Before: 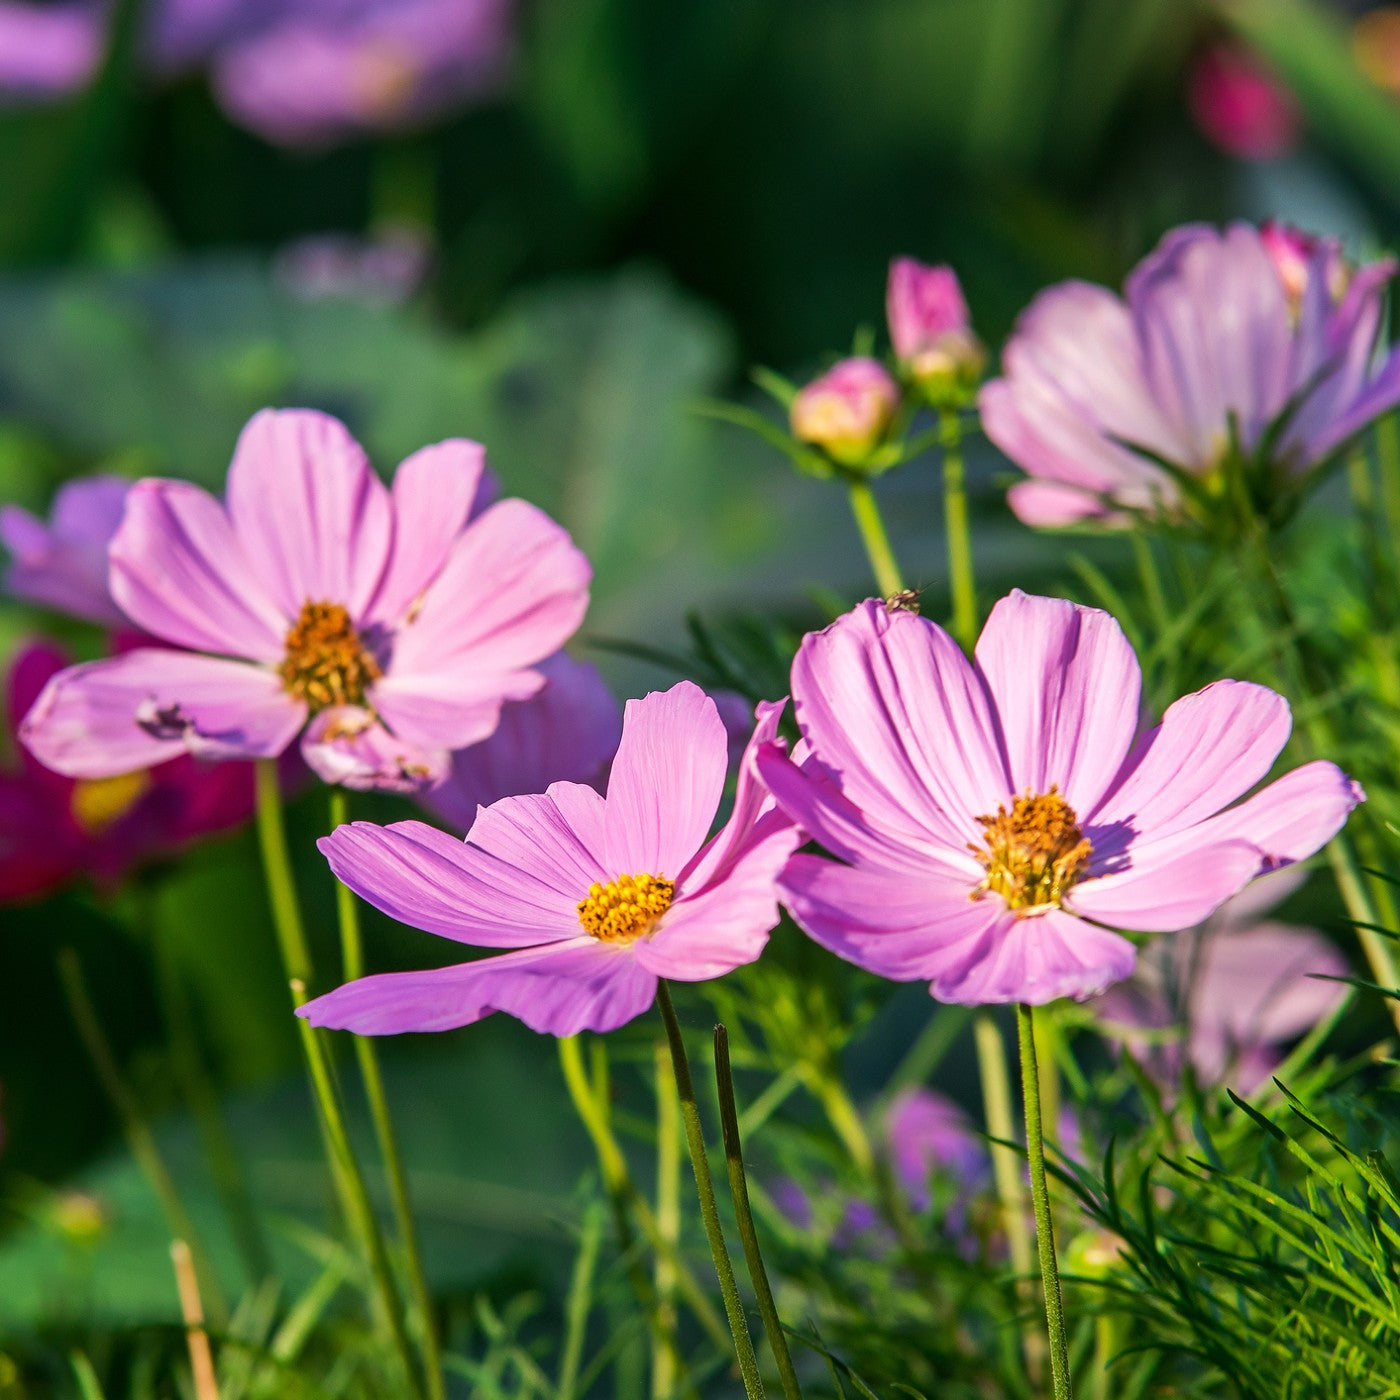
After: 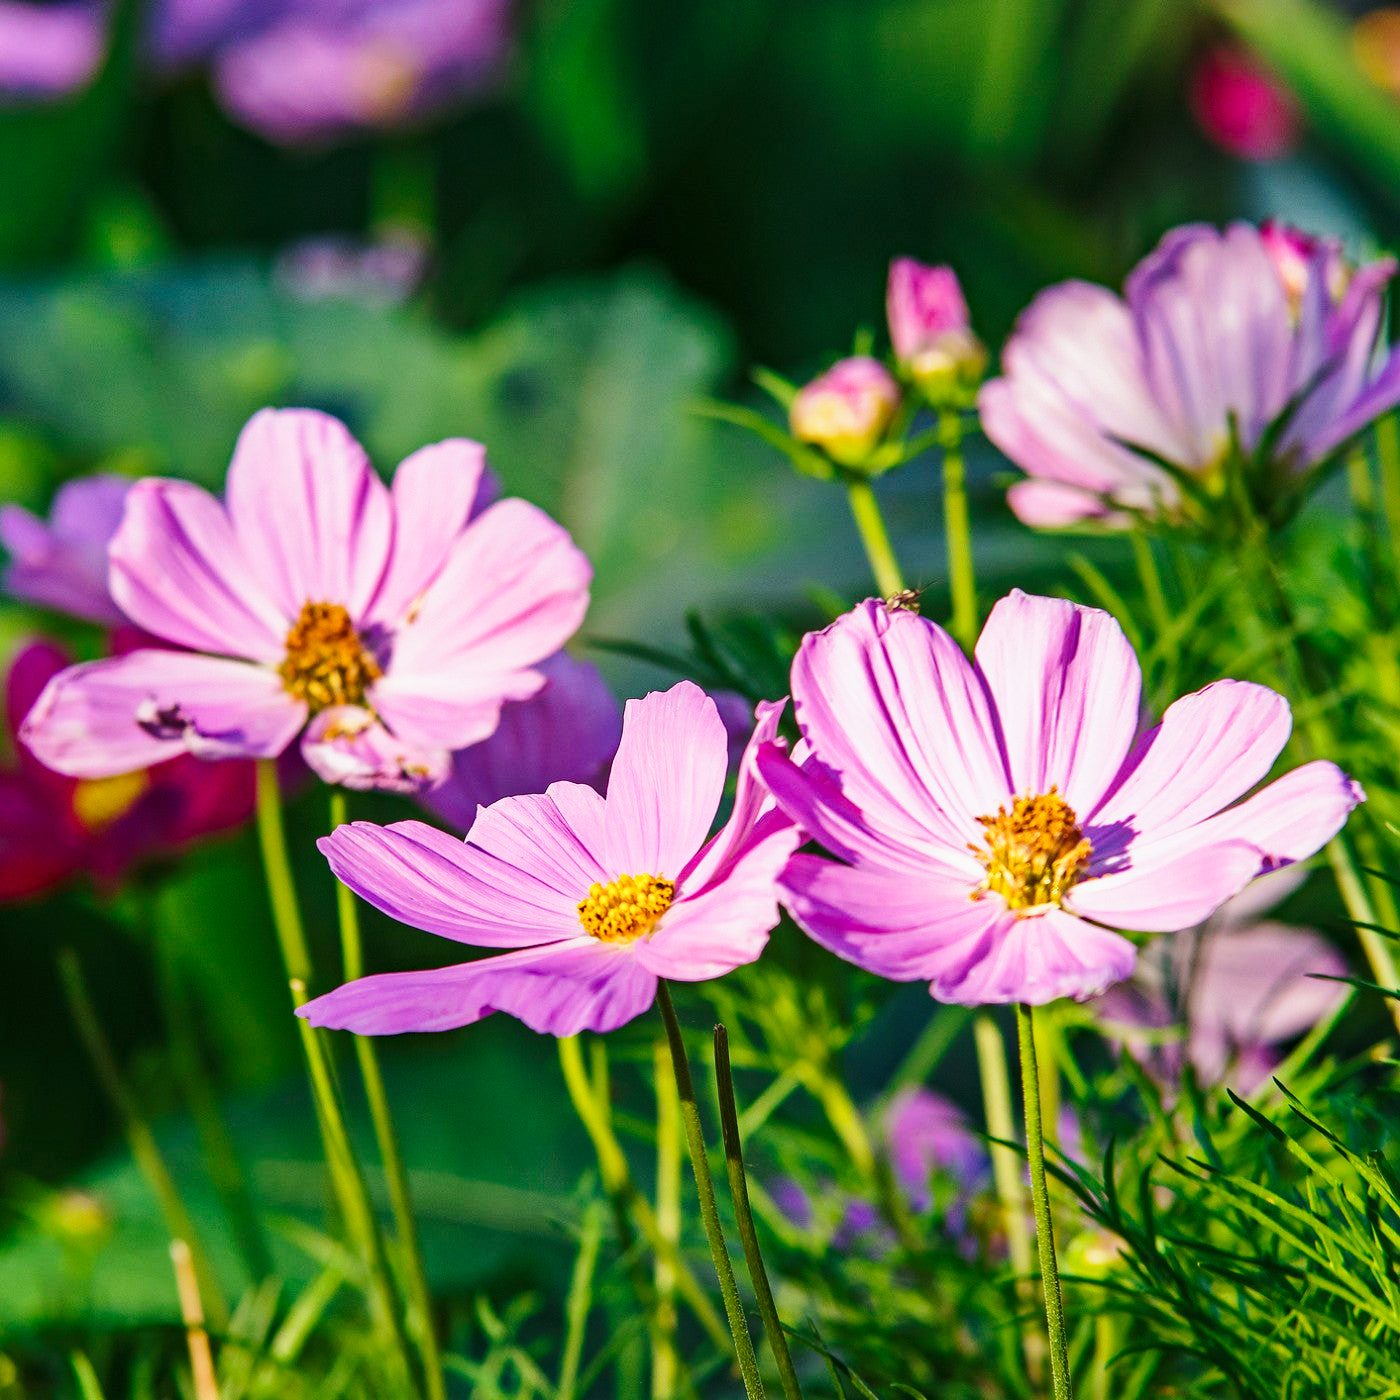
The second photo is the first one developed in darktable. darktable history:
base curve: curves: ch0 [(0, 0) (0.028, 0.03) (0.121, 0.232) (0.46, 0.748) (0.859, 0.968) (1, 1)], preserve colors none
tone equalizer: -8 EV 0.234 EV, -7 EV 0.429 EV, -6 EV 0.432 EV, -5 EV 0.285 EV, -3 EV -0.262 EV, -2 EV -0.39 EV, -1 EV -0.441 EV, +0 EV -0.262 EV
contrast brightness saturation: saturation -0.054
haze removal: compatibility mode true, adaptive false
